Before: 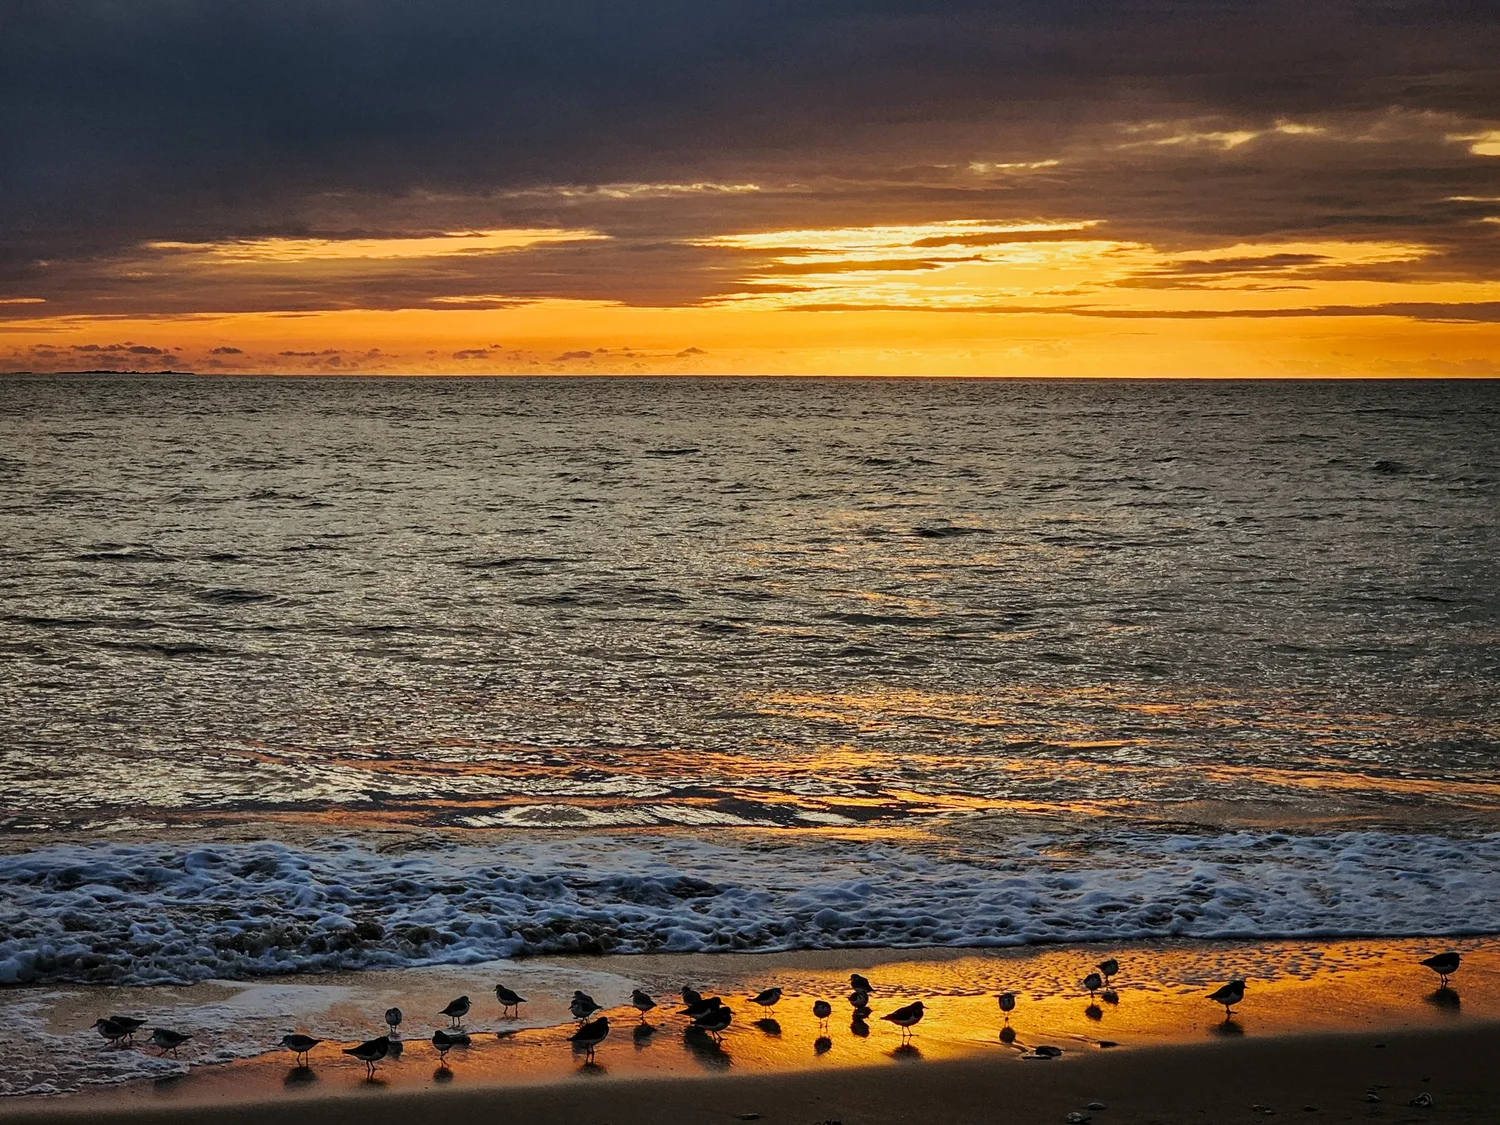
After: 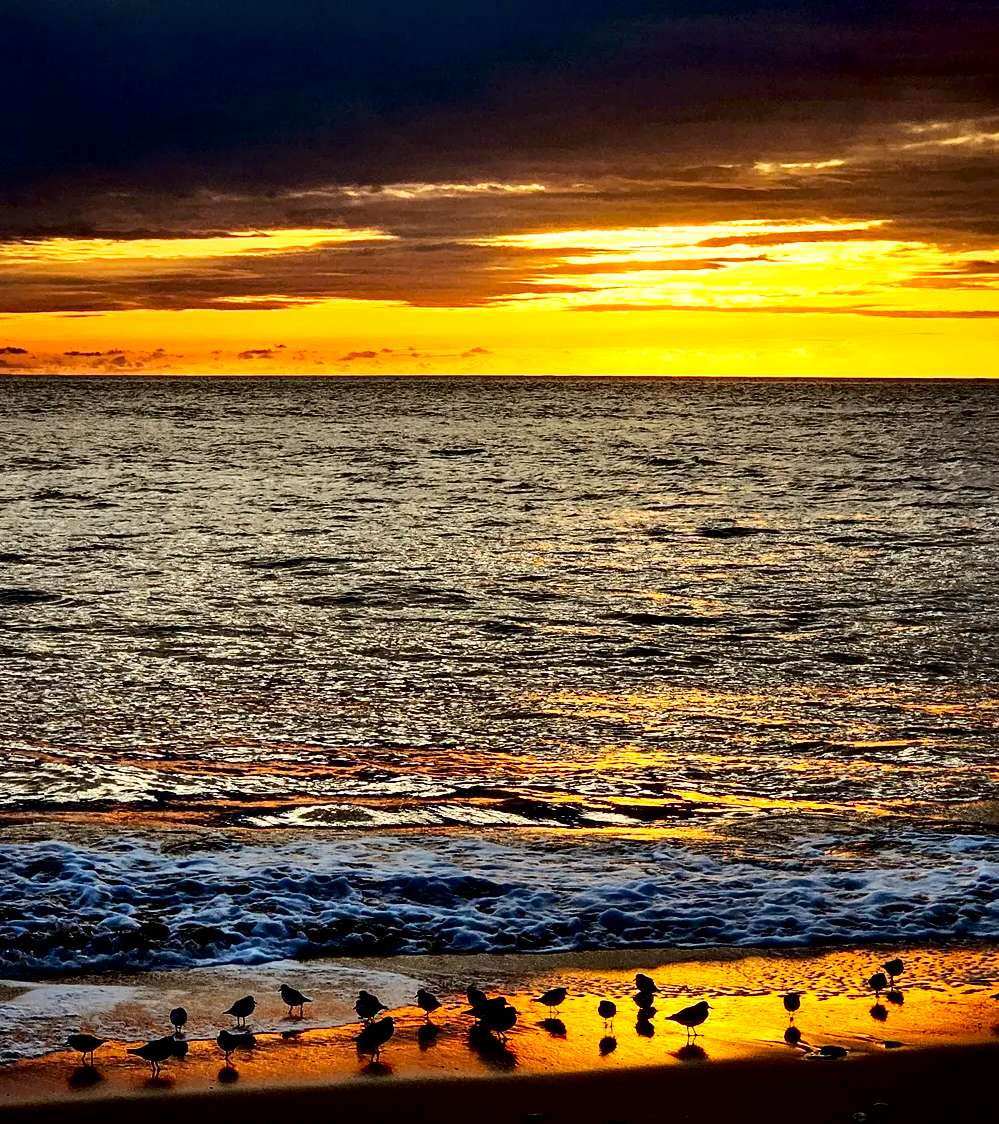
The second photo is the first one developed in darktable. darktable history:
crop and rotate: left 14.385%, right 18.948%
contrast brightness saturation: contrast 0.13, brightness -0.05, saturation 0.16
tone equalizer: -8 EV -0.75 EV, -7 EV -0.7 EV, -6 EV -0.6 EV, -5 EV -0.4 EV, -3 EV 0.4 EV, -2 EV 0.6 EV, -1 EV 0.7 EV, +0 EV 0.75 EV, edges refinement/feathering 500, mask exposure compensation -1.57 EV, preserve details no
exposure: black level correction 0.025, exposure 0.182 EV, compensate highlight preservation false
